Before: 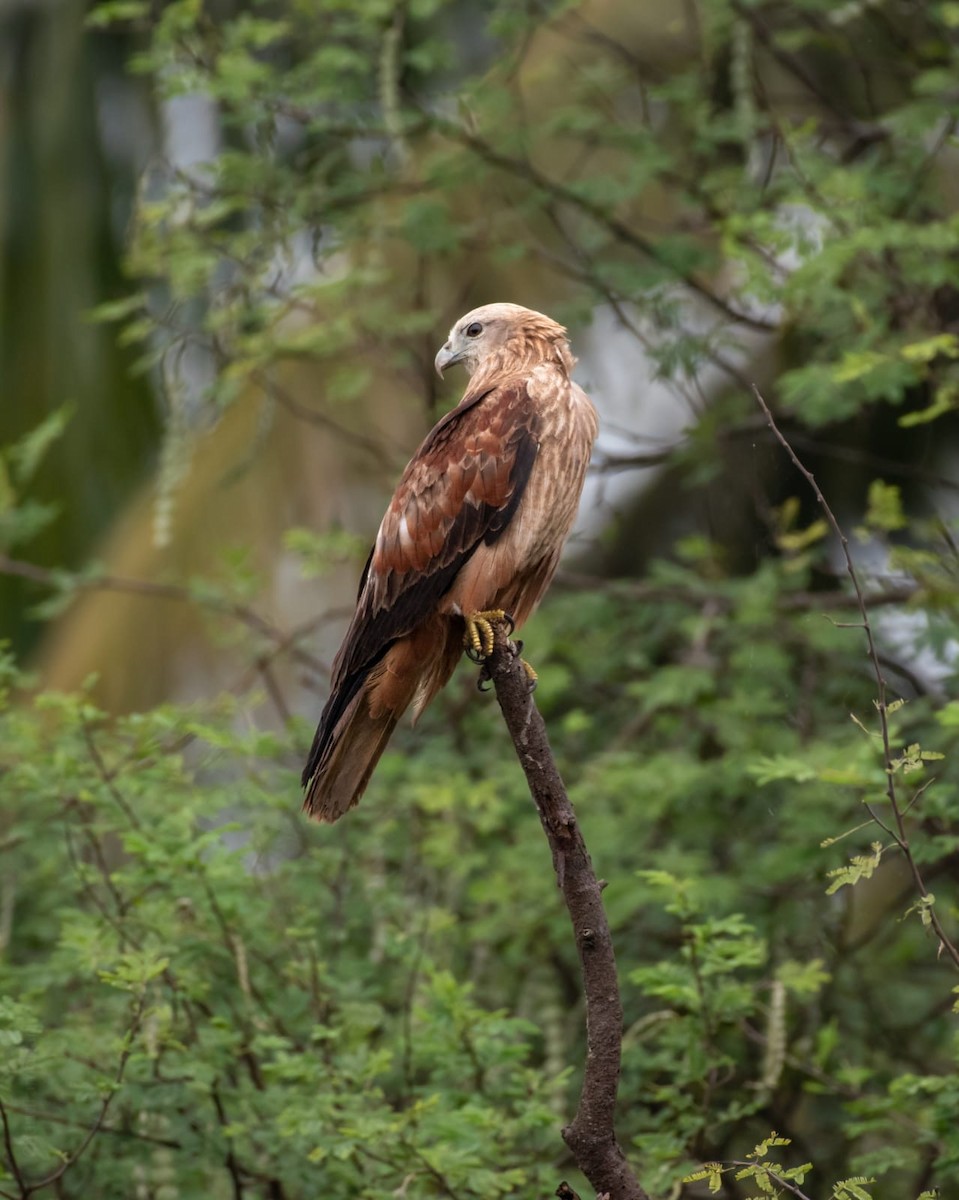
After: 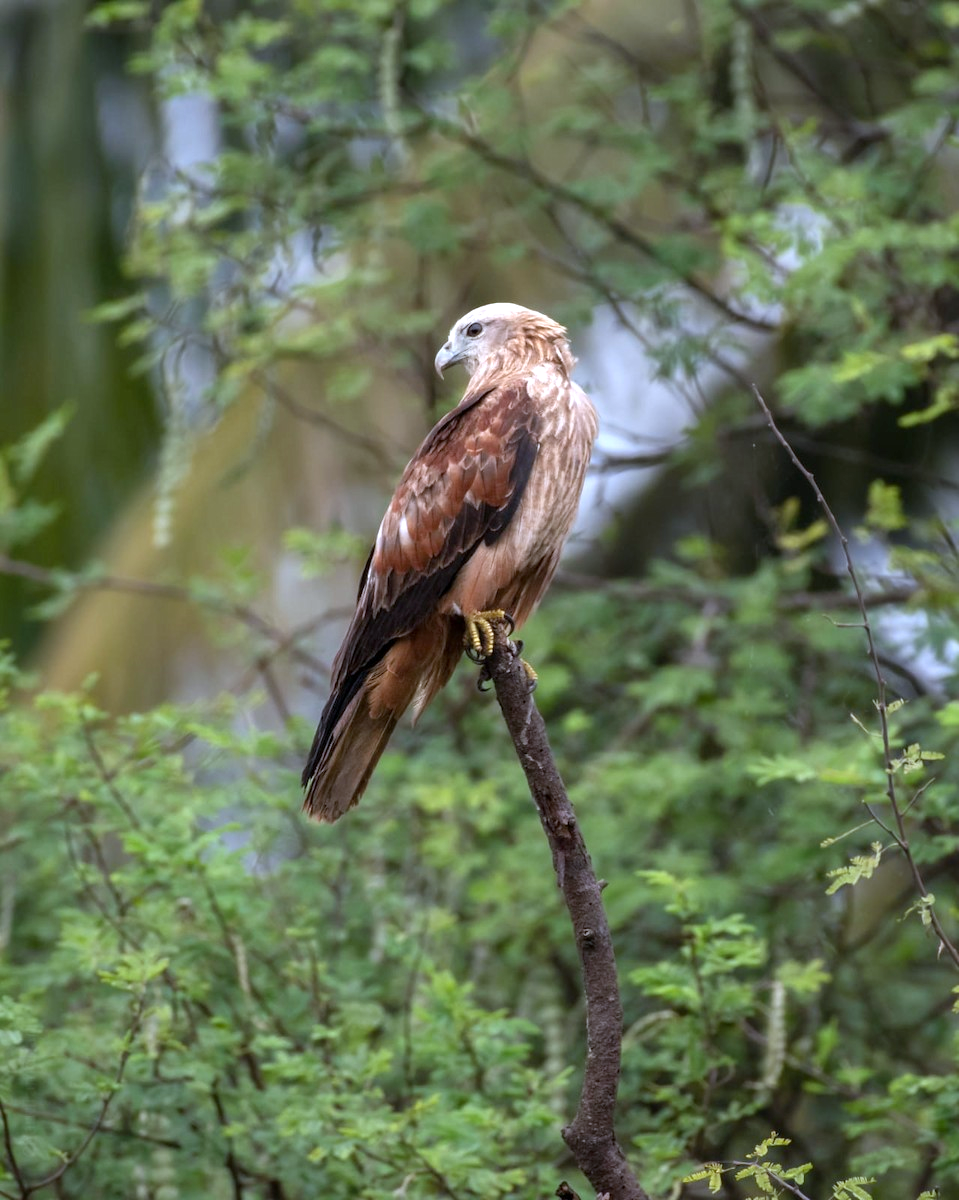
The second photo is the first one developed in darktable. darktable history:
white balance: red 0.948, green 1.02, blue 1.176
exposure: black level correction 0.001, exposure 0.5 EV, compensate exposure bias true, compensate highlight preservation false
